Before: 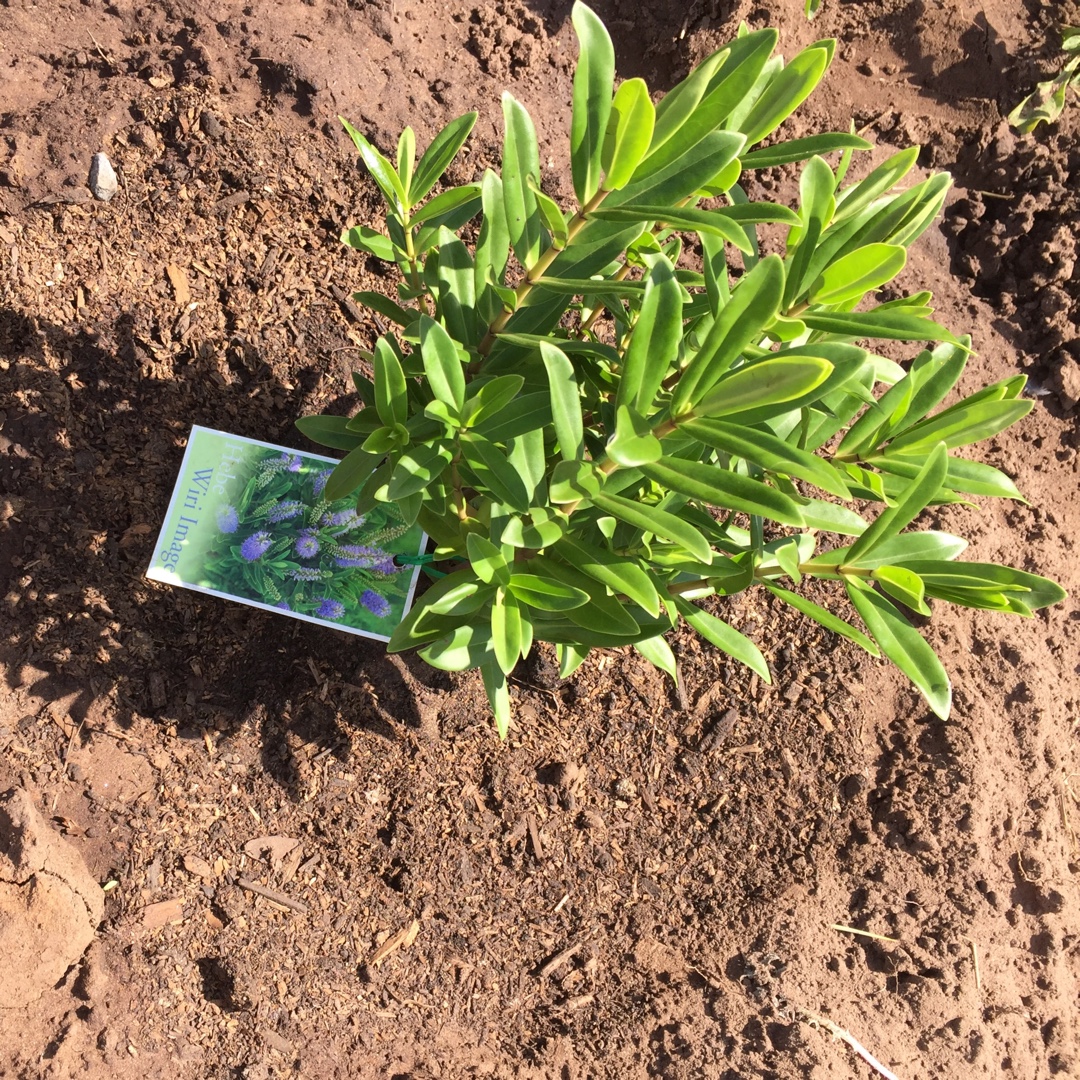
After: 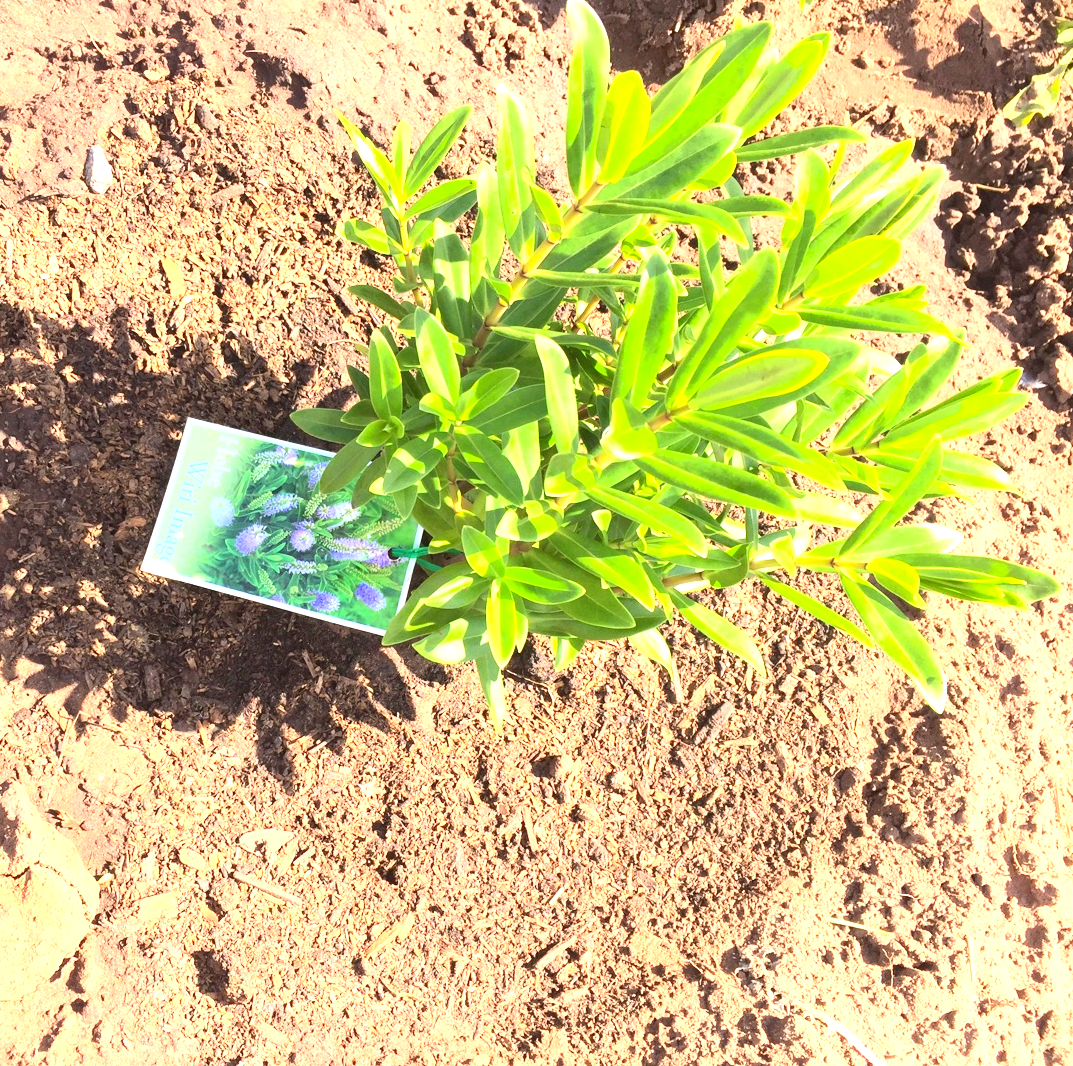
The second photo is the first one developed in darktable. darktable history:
exposure: black level correction 0, exposure 1.506 EV, compensate highlight preservation false
crop: left 0.477%, top 0.658%, right 0.143%, bottom 0.564%
contrast brightness saturation: contrast 0.2, brightness 0.155, saturation 0.229
